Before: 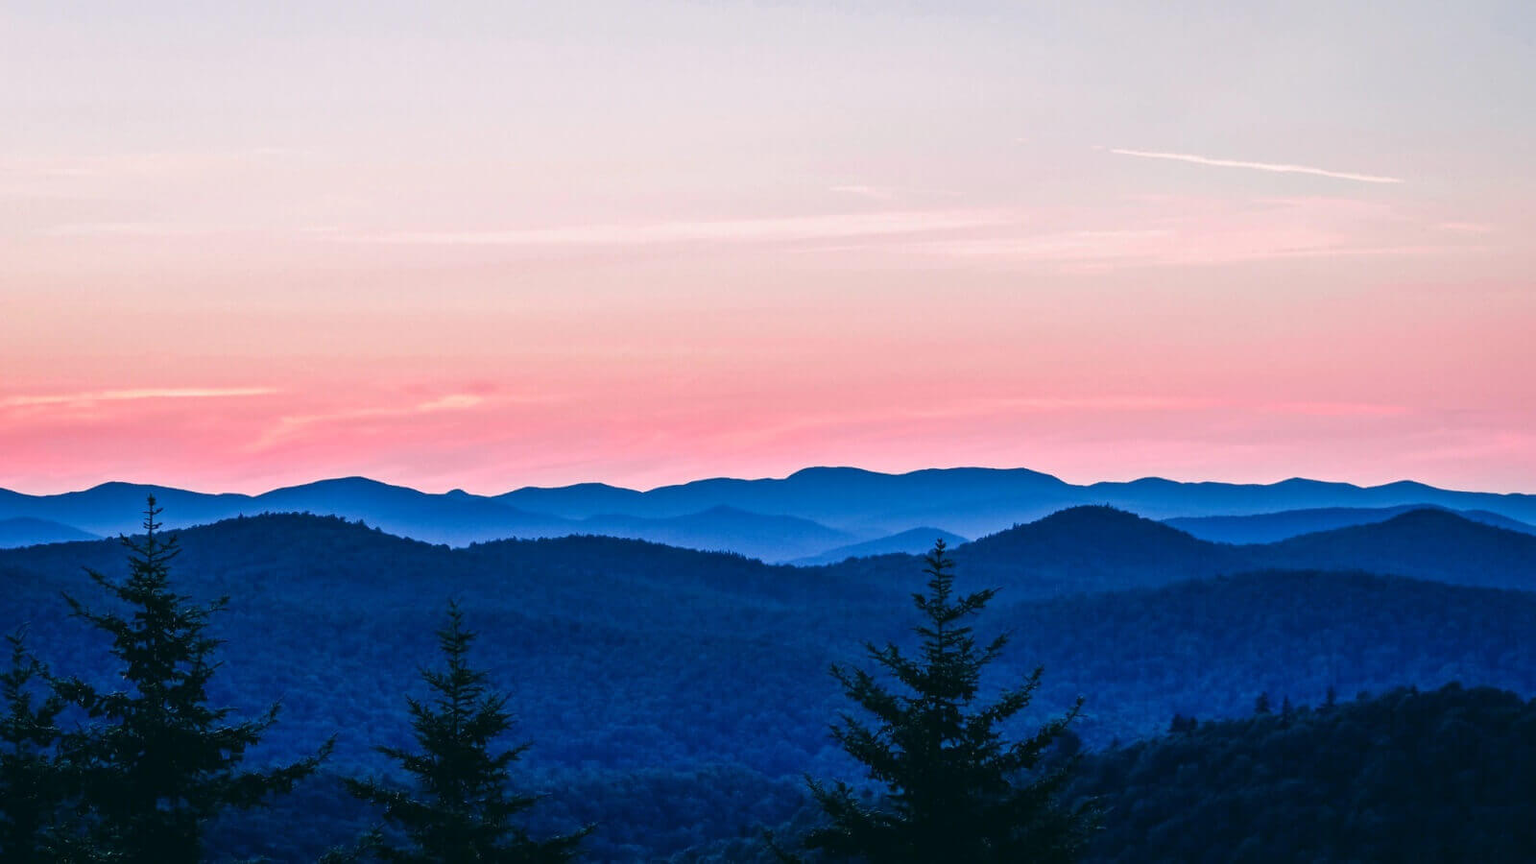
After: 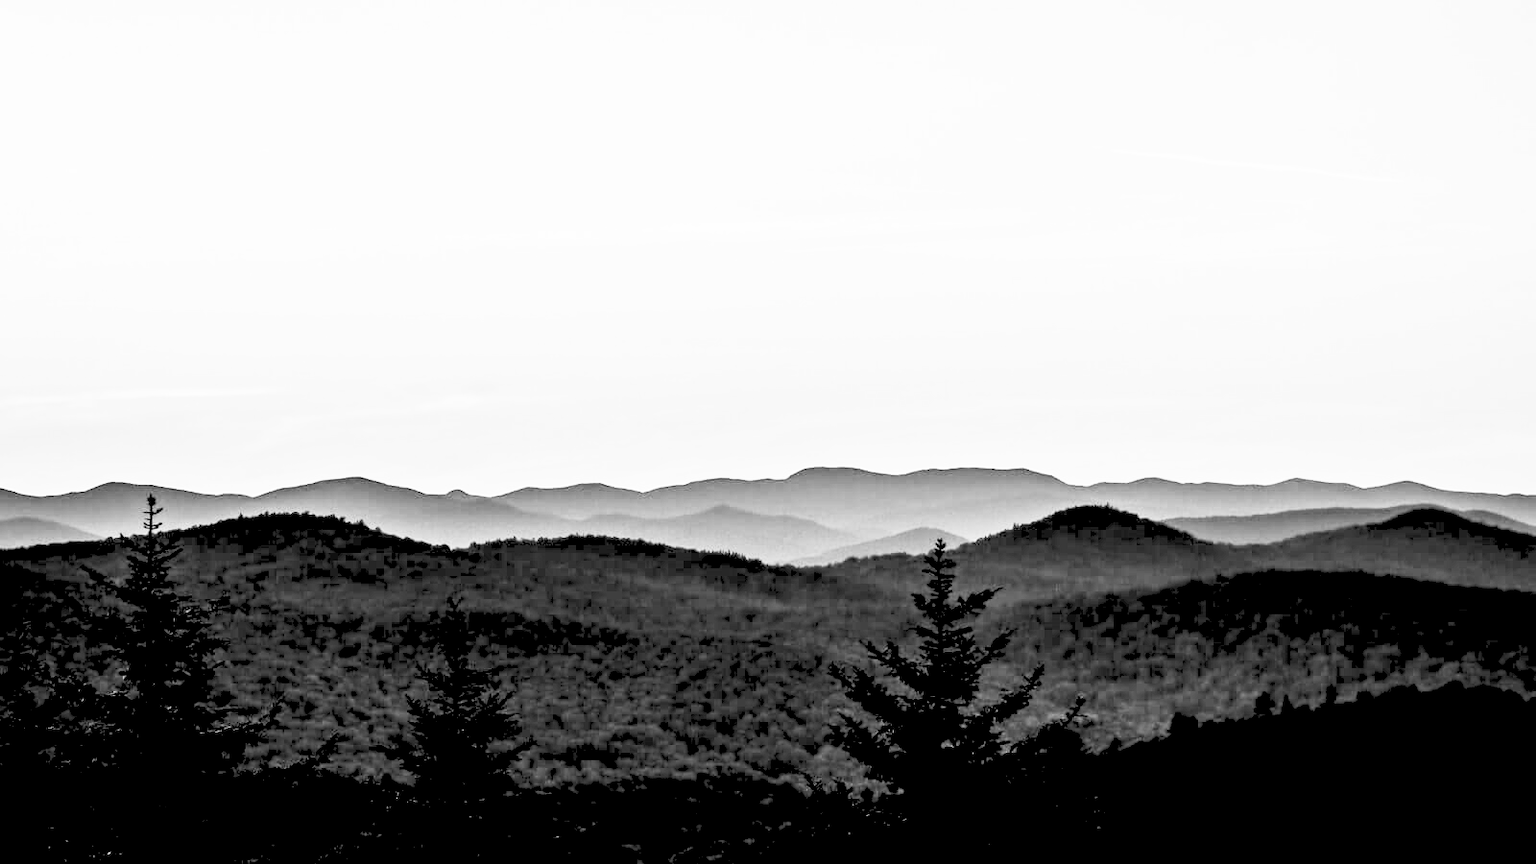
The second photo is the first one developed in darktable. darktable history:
contrast brightness saturation: contrast 0.53, brightness 0.47, saturation -1
rgb levels: levels [[0.027, 0.429, 0.996], [0, 0.5, 1], [0, 0.5, 1]]
